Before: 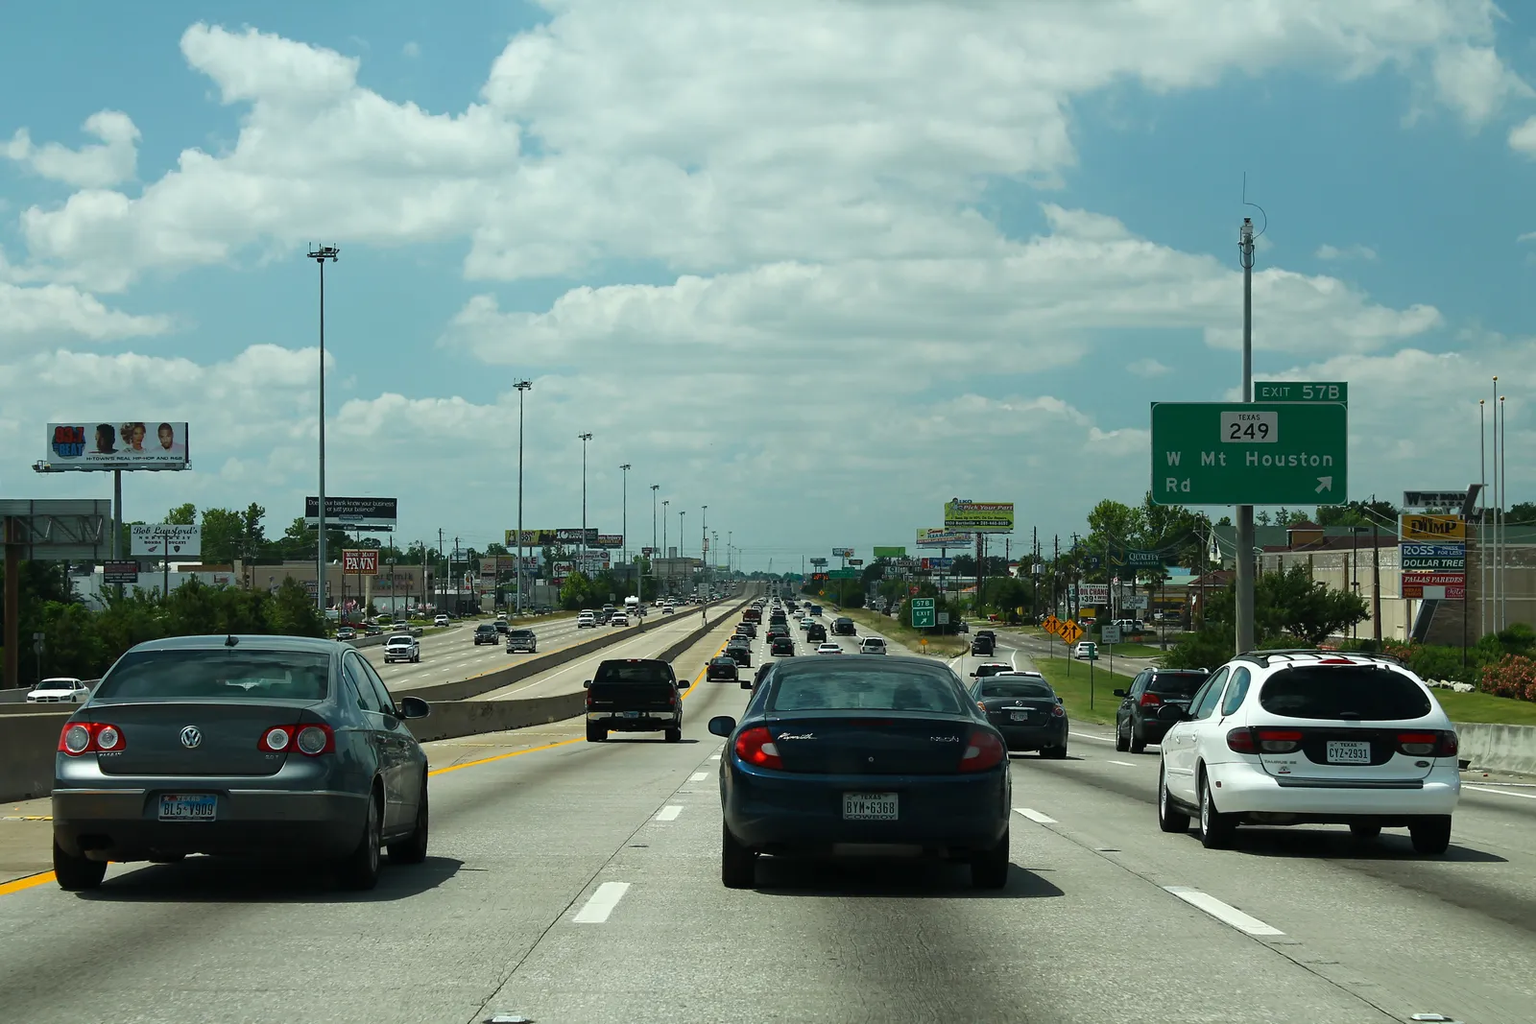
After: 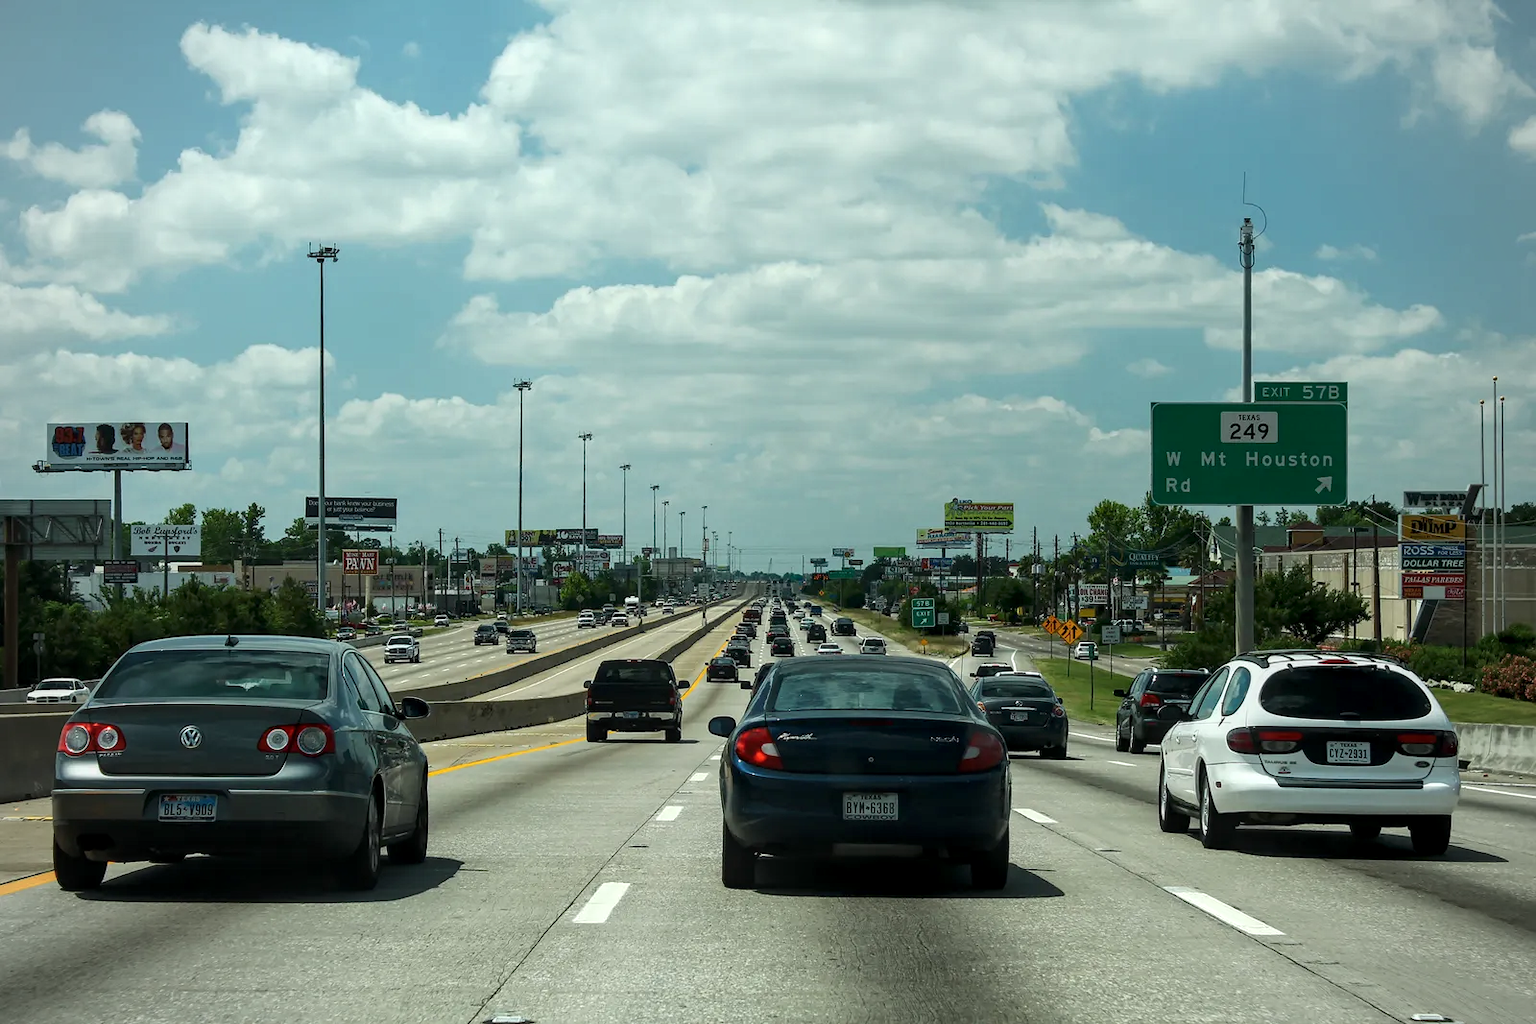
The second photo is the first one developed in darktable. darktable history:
local contrast: detail 130%
exposure: exposure 0.079 EV, compensate exposure bias true, compensate highlight preservation false
vignetting: fall-off radius 61.17%, brightness -0.282
